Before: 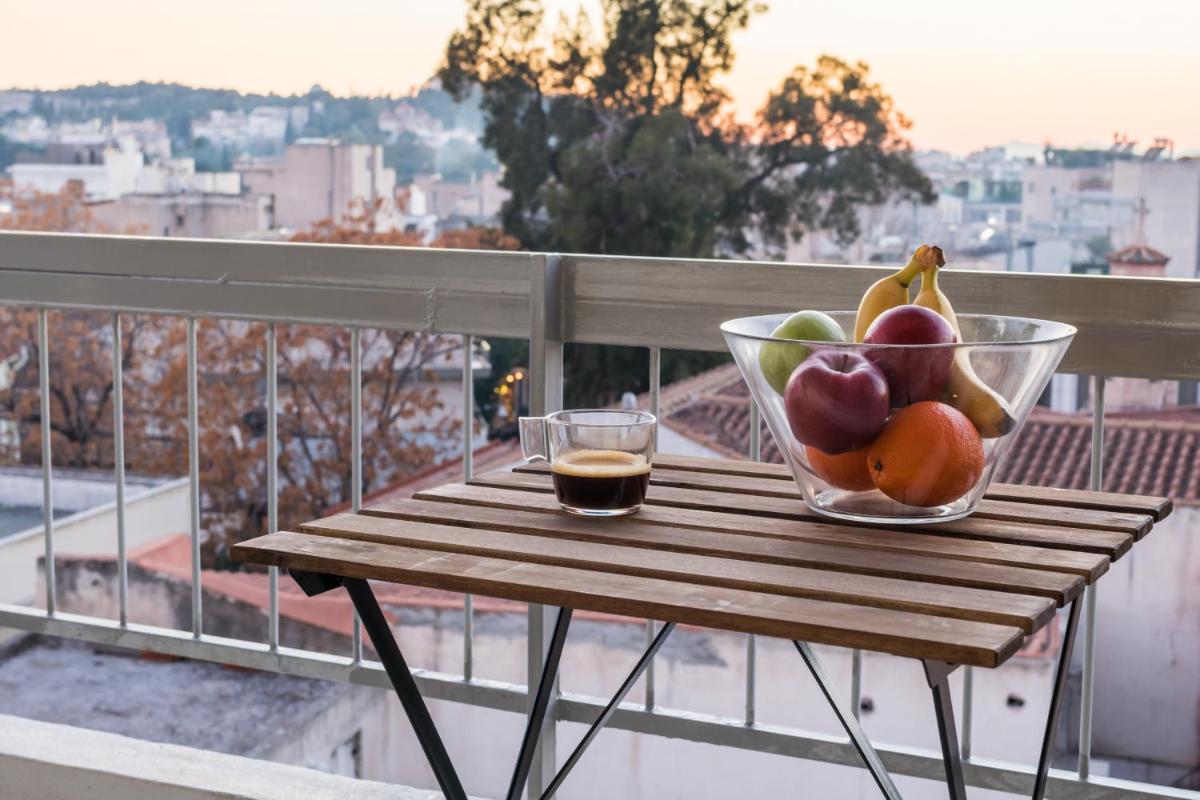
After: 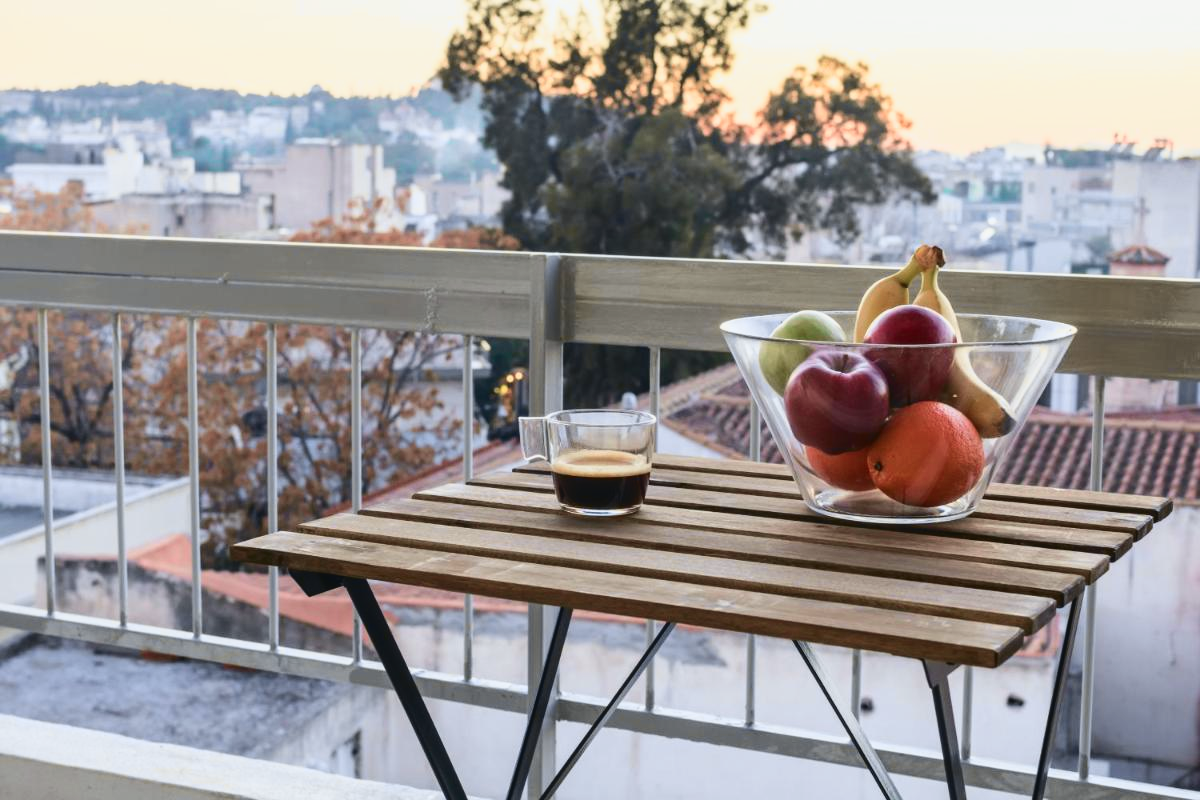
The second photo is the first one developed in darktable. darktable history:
tone curve: curves: ch0 [(0, 0.039) (0.104, 0.103) (0.273, 0.267) (0.448, 0.487) (0.704, 0.761) (0.886, 0.922) (0.994, 0.971)]; ch1 [(0, 0) (0.335, 0.298) (0.446, 0.413) (0.485, 0.487) (0.515, 0.503) (0.566, 0.563) (0.641, 0.655) (1, 1)]; ch2 [(0, 0) (0.314, 0.301) (0.421, 0.411) (0.502, 0.494) (0.528, 0.54) (0.557, 0.559) (0.612, 0.605) (0.722, 0.686) (1, 1)], color space Lab, independent channels, preserve colors none
